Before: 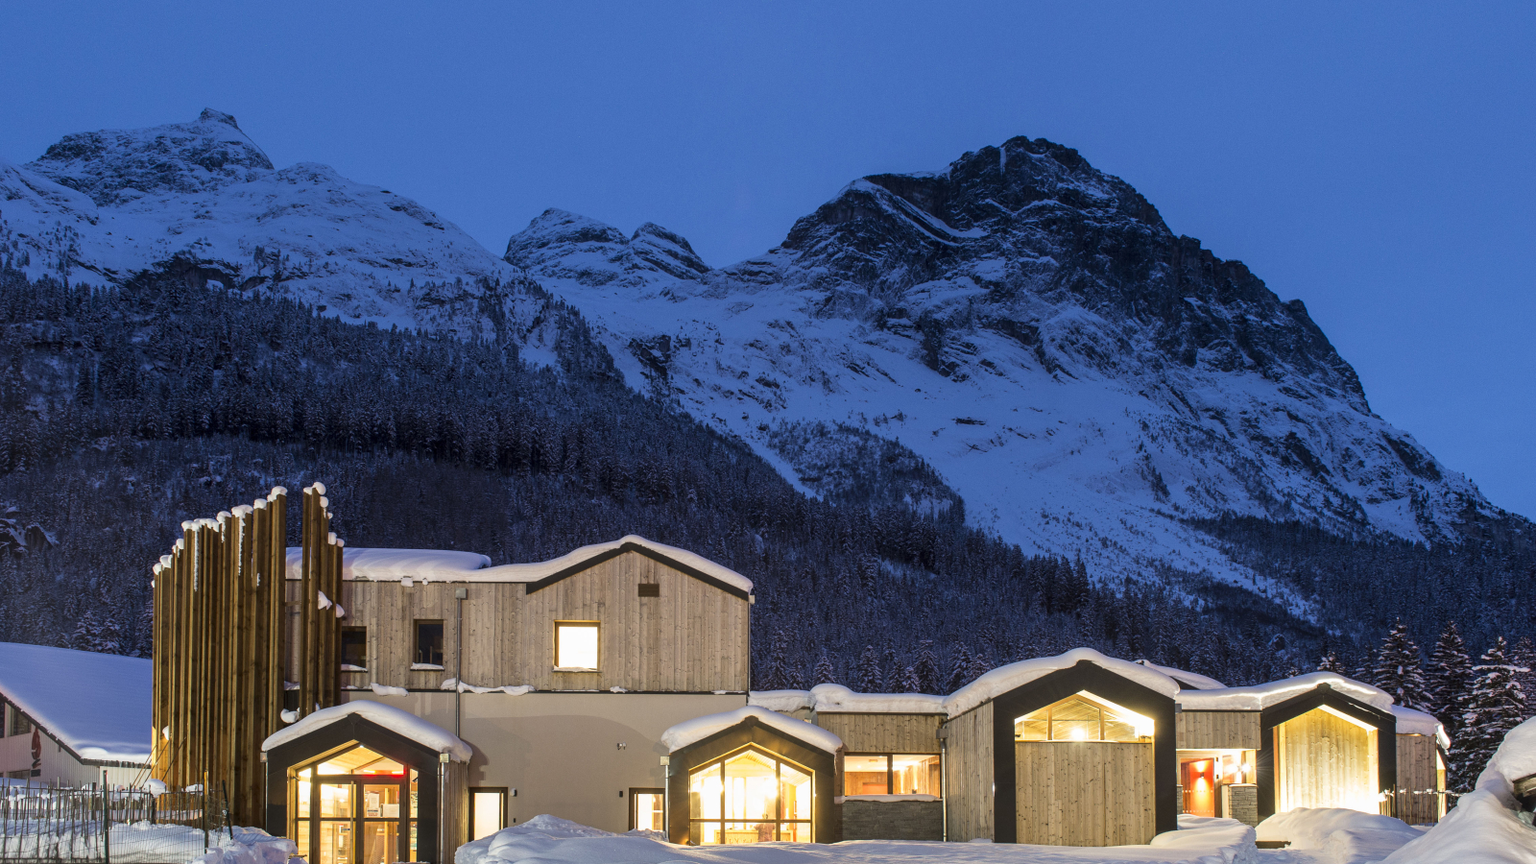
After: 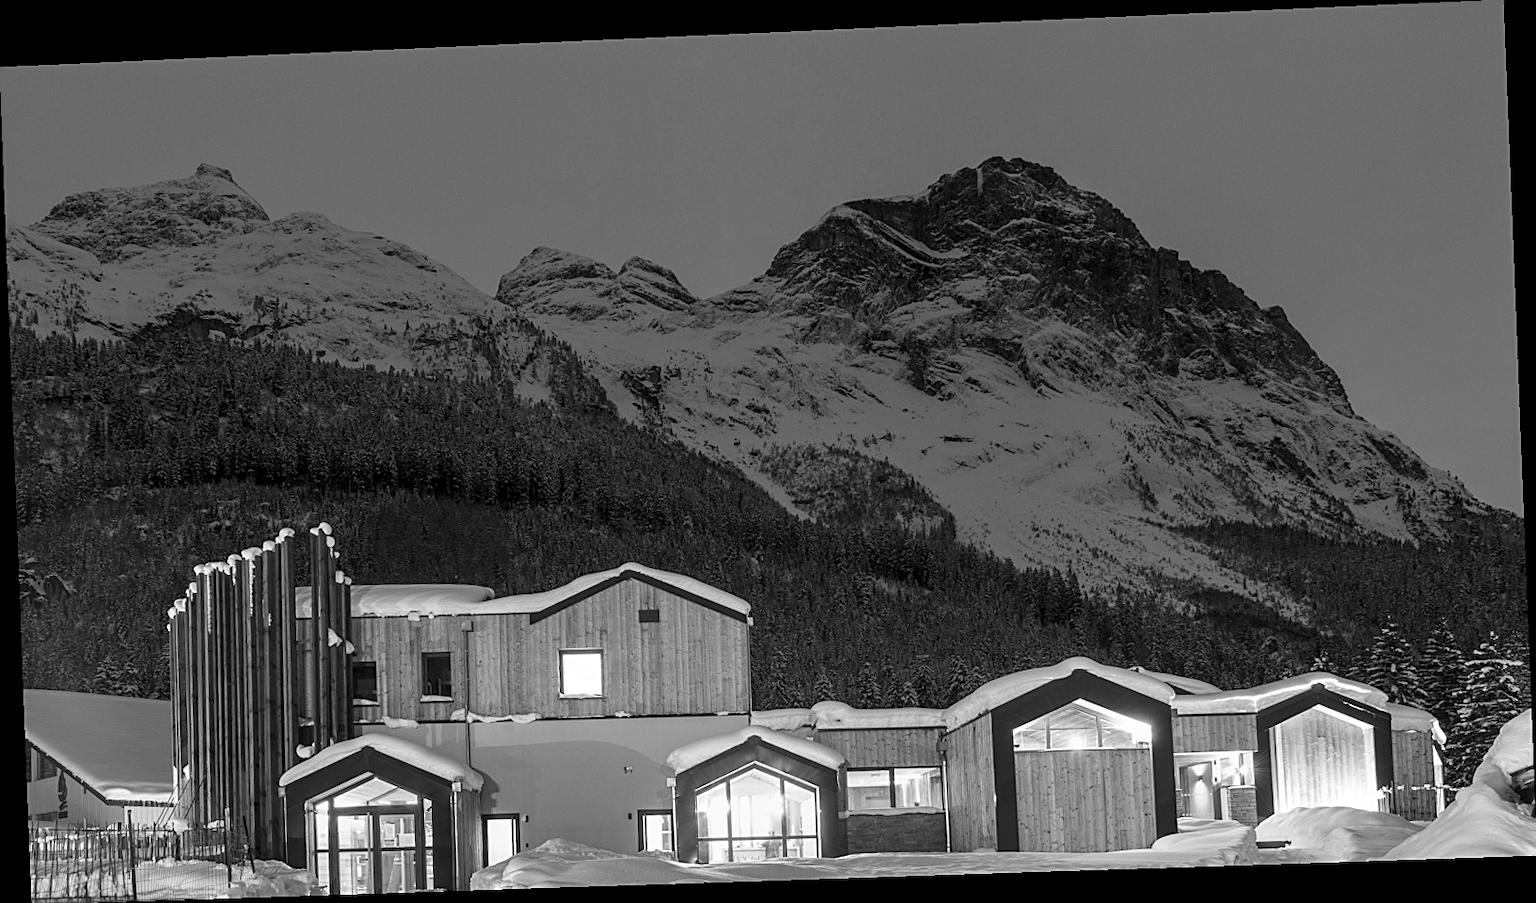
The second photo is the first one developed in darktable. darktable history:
local contrast: highlights 100%, shadows 100%, detail 120%, midtone range 0.2
rotate and perspective: rotation -2.22°, lens shift (horizontal) -0.022, automatic cropping off
sharpen: on, module defaults
monochrome: size 1
